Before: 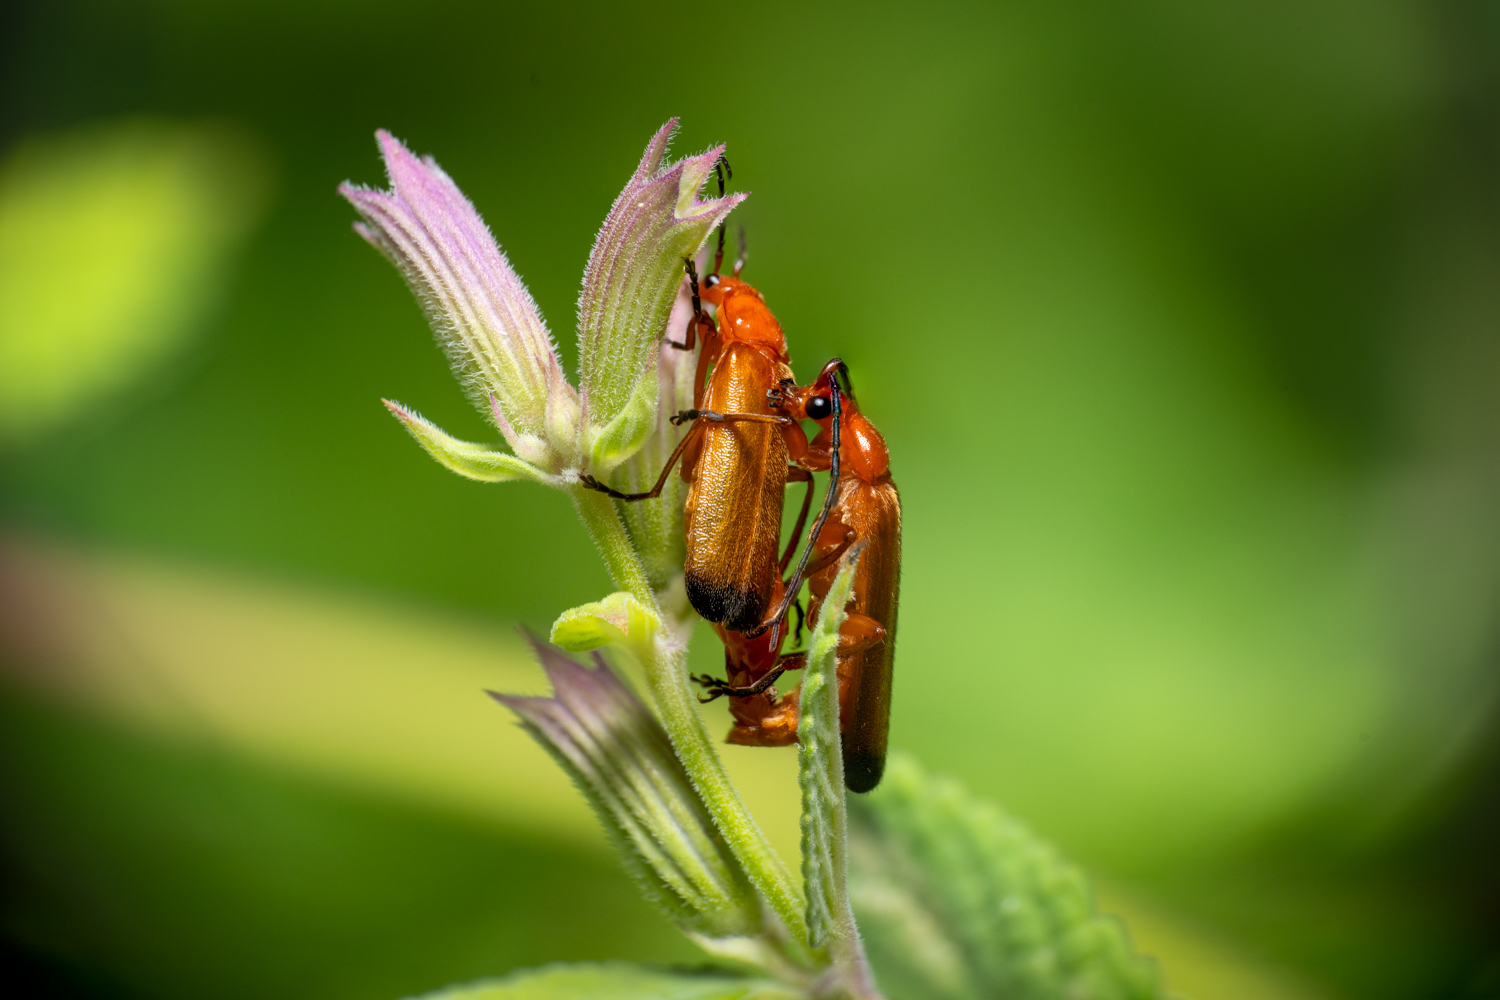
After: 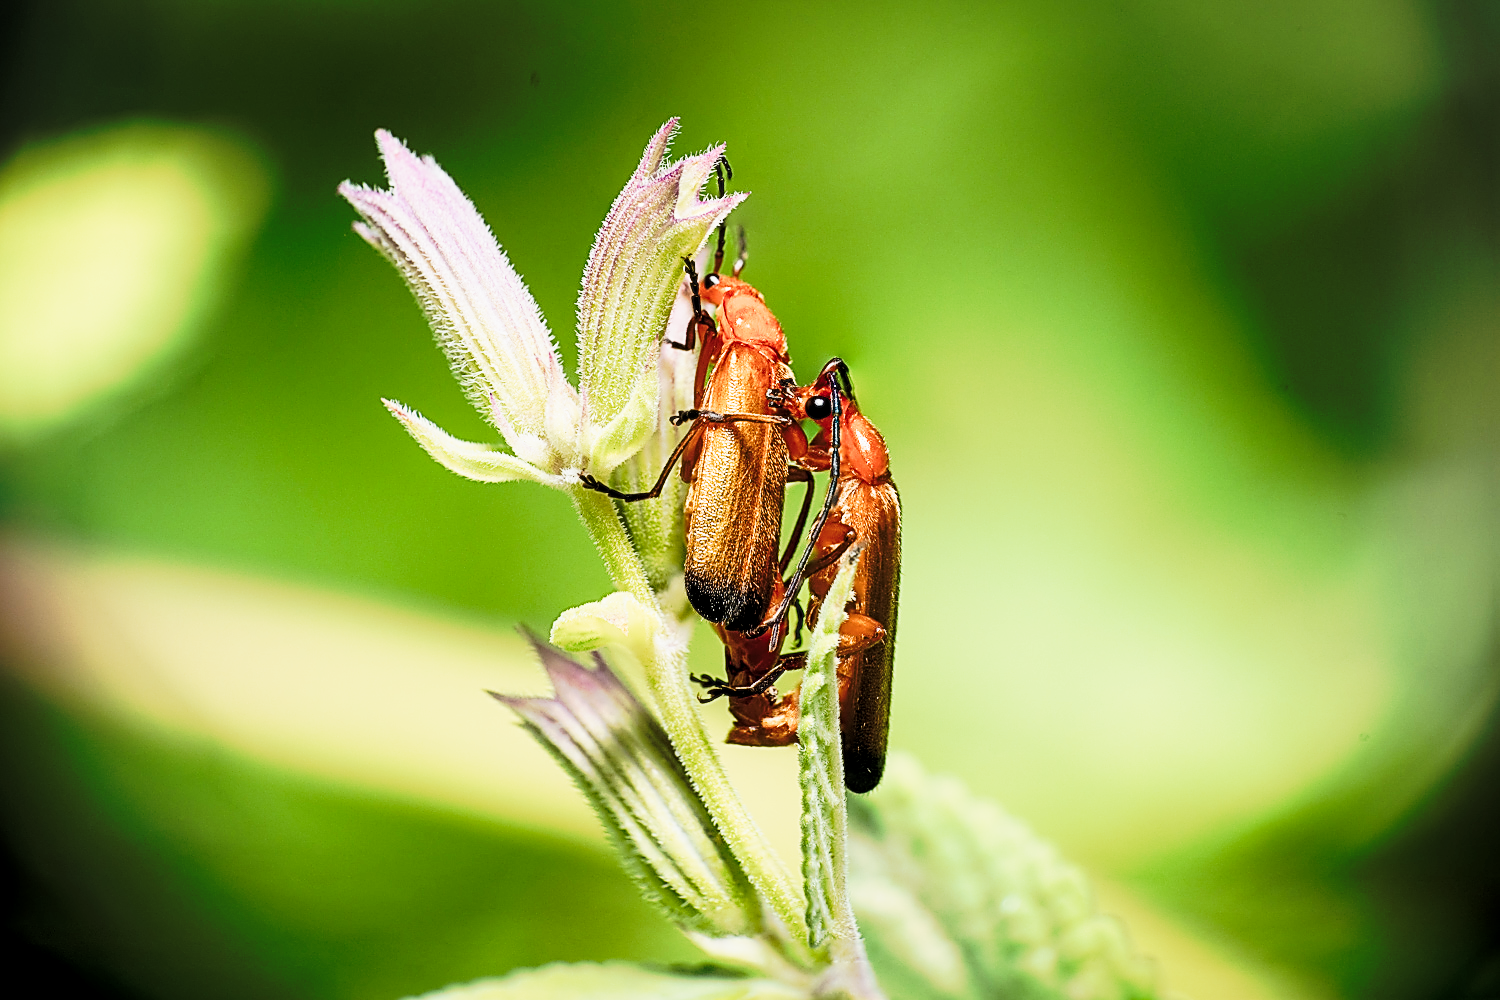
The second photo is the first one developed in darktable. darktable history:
sharpen: radius 1.671, amount 1.301
tone curve: curves: ch0 [(0, 0) (0.003, 0.003) (0.011, 0.013) (0.025, 0.029) (0.044, 0.052) (0.069, 0.081) (0.1, 0.116) (0.136, 0.158) (0.177, 0.207) (0.224, 0.268) (0.277, 0.373) (0.335, 0.465) (0.399, 0.565) (0.468, 0.674) (0.543, 0.79) (0.623, 0.853) (0.709, 0.918) (0.801, 0.956) (0.898, 0.977) (1, 1)], preserve colors none
local contrast: highlights 102%, shadows 103%, detail 119%, midtone range 0.2
filmic rgb: black relative exposure -7.65 EV, white relative exposure 4.56 EV, hardness 3.61, color science v5 (2021), contrast in shadows safe, contrast in highlights safe
contrast brightness saturation: contrast 0.108, saturation -0.155
